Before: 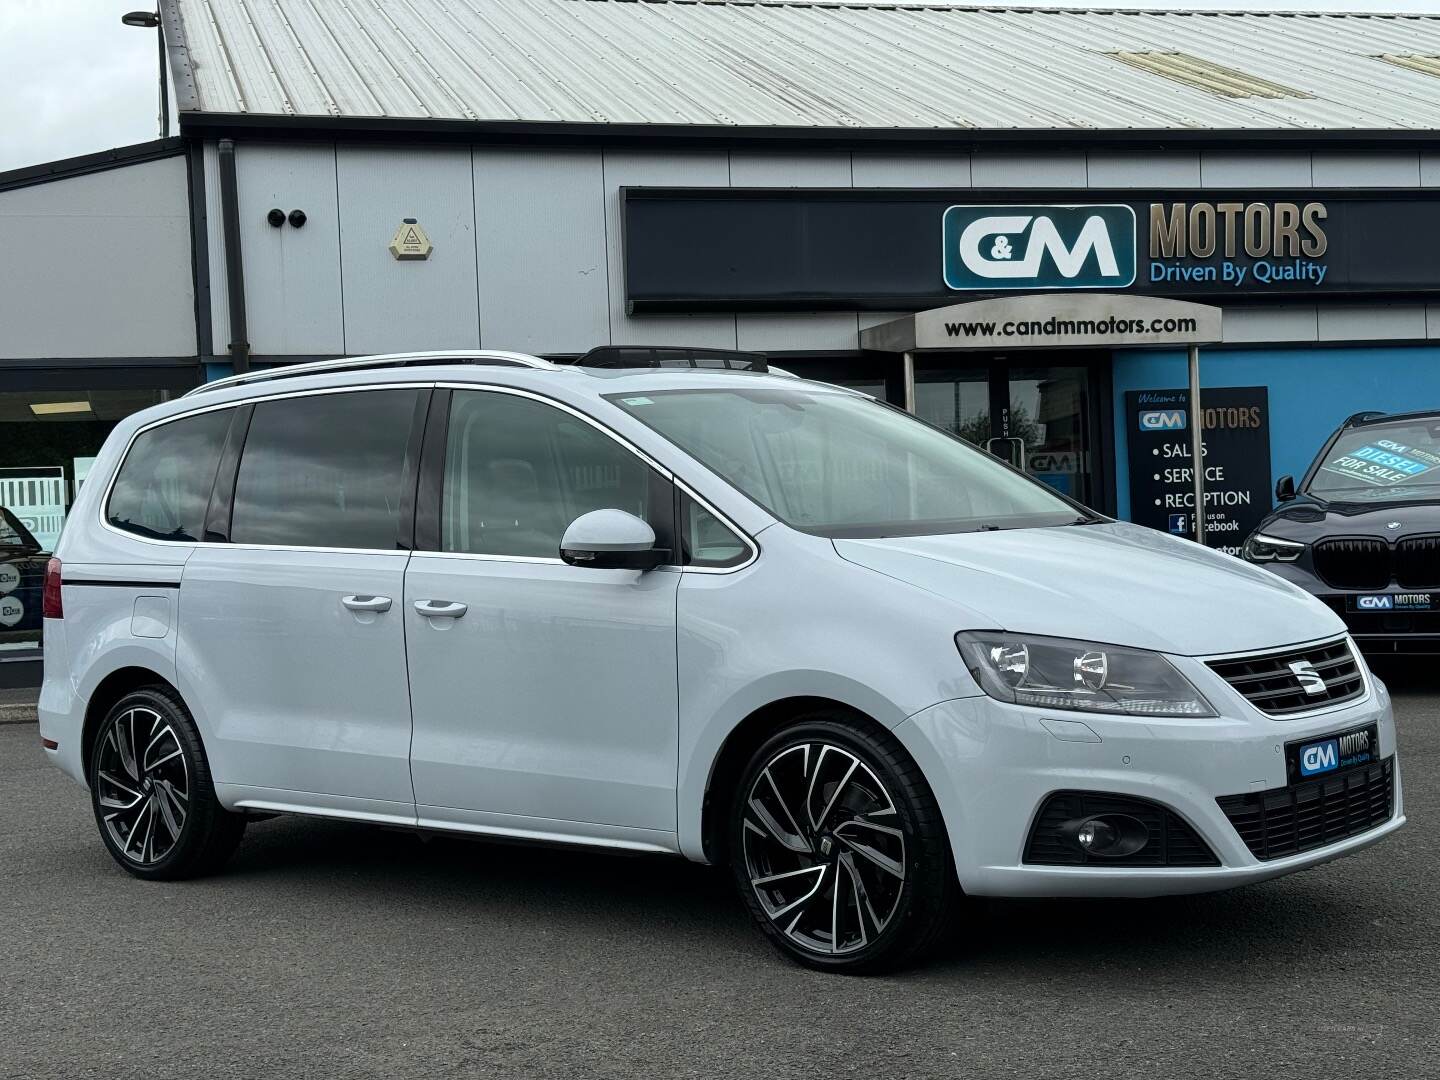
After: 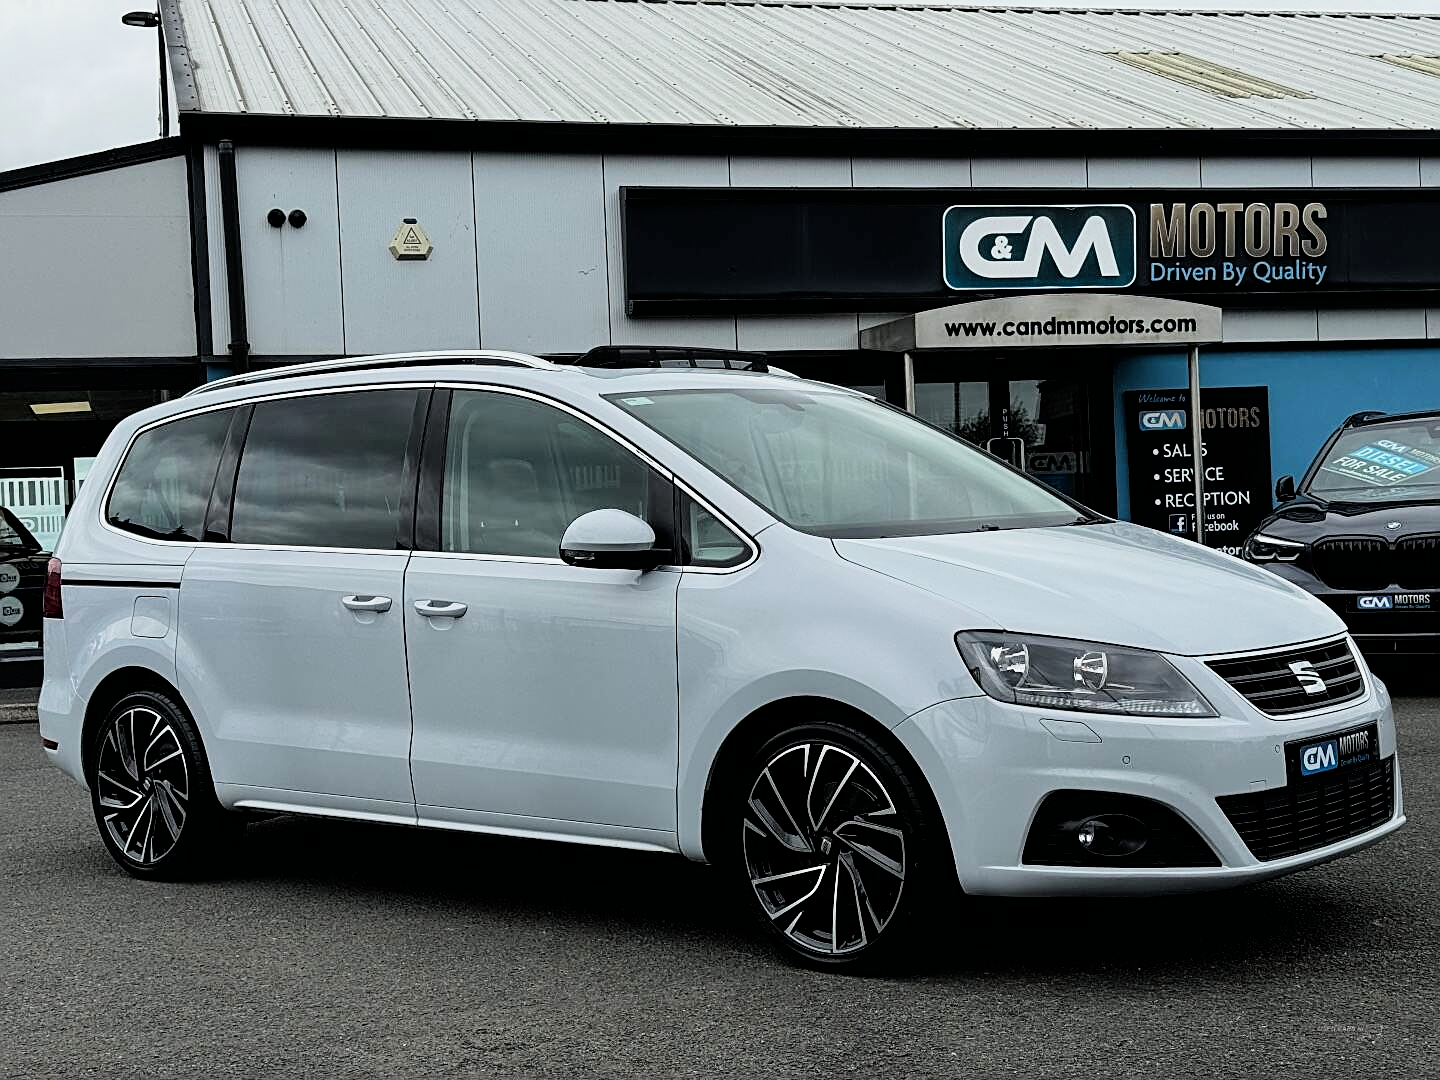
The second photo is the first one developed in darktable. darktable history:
filmic rgb: black relative exposure -5.06 EV, white relative exposure 3.19 EV, hardness 3.47, contrast 1.204, highlights saturation mix -49.72%
sharpen: on, module defaults
